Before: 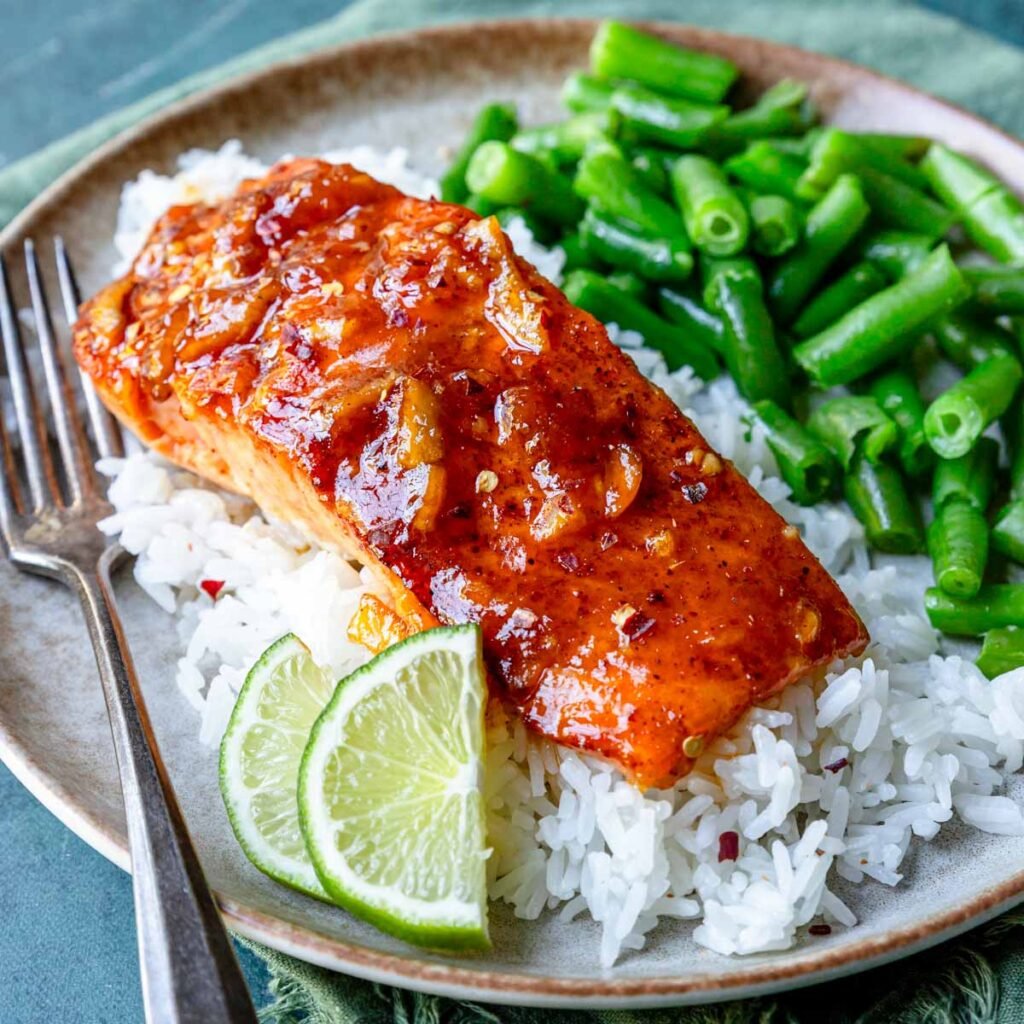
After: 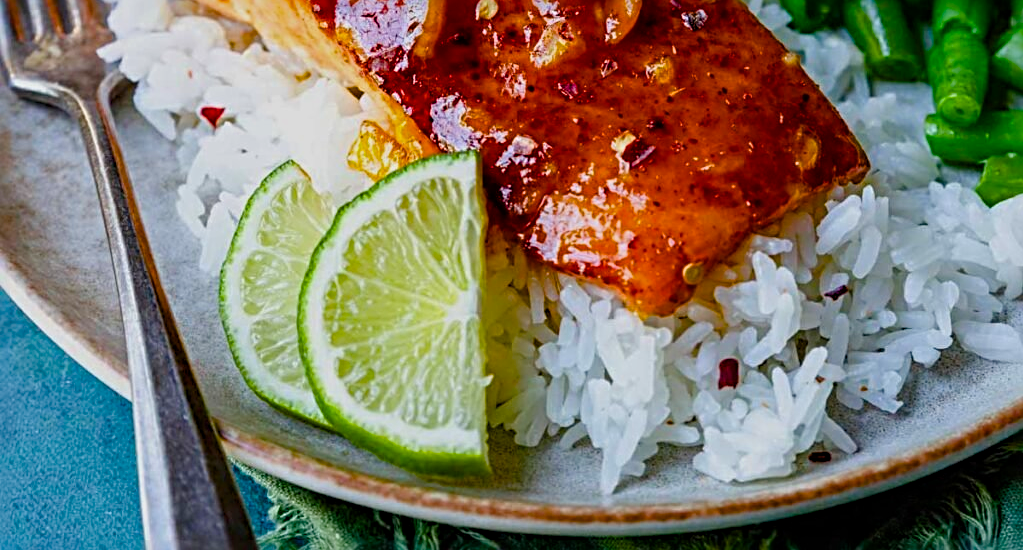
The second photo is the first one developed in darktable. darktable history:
color balance rgb: perceptual saturation grading › global saturation 20%, perceptual saturation grading › highlights -25%, perceptual saturation grading › shadows 50.52%, global vibrance 40.24%
sharpen: radius 4
crop and rotate: top 46.237%
exposure: exposure -0.492 EV, compensate highlight preservation false
